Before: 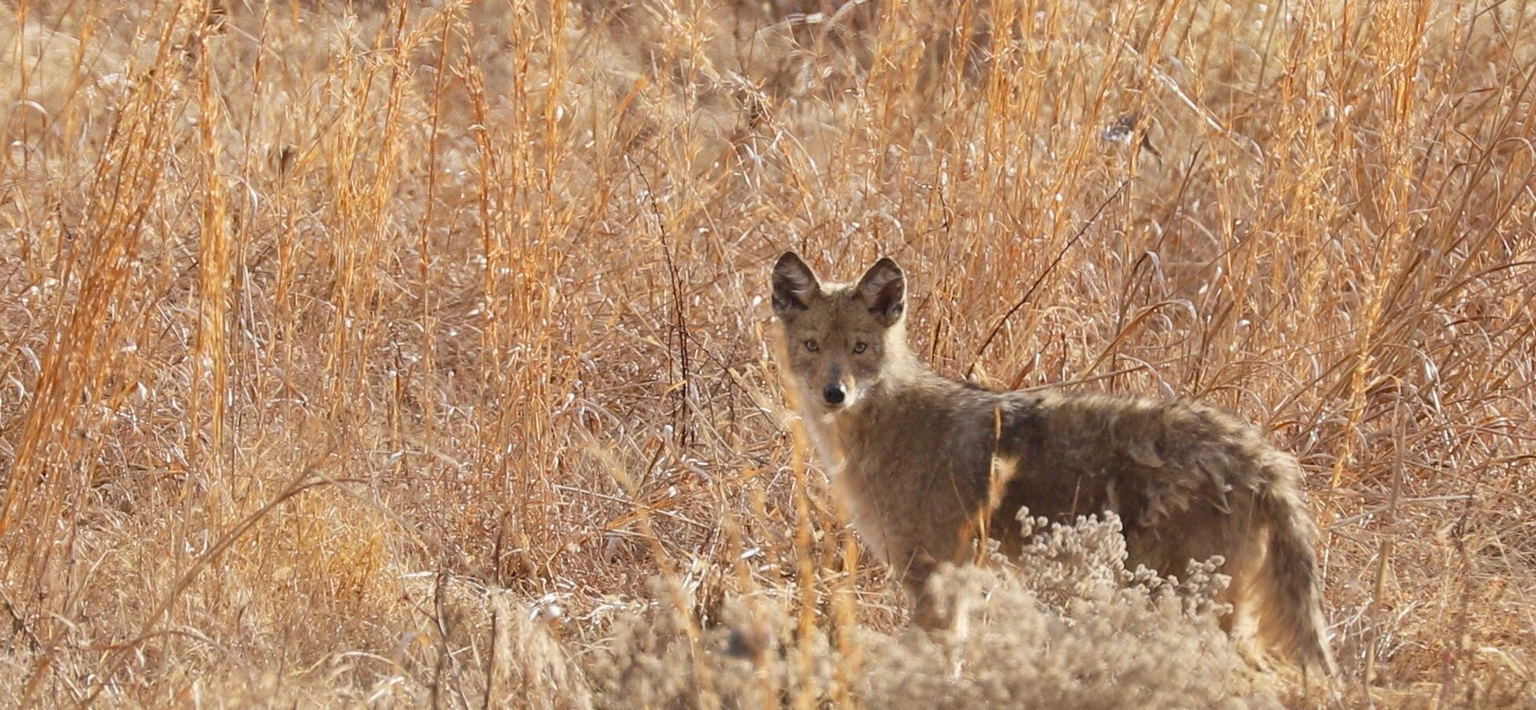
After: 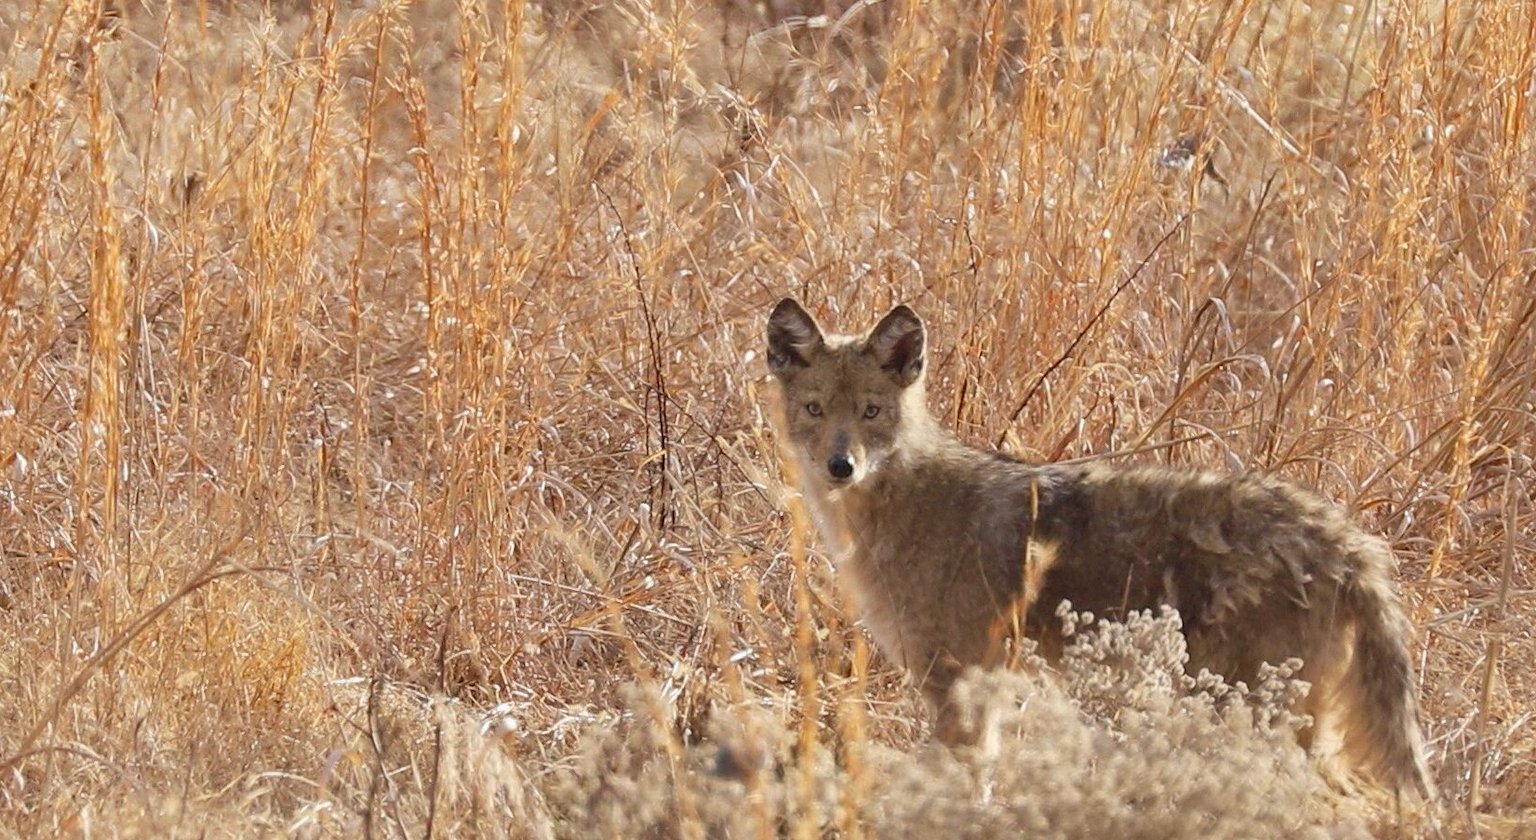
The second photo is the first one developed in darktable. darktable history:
crop: left 8.084%, right 7.438%
